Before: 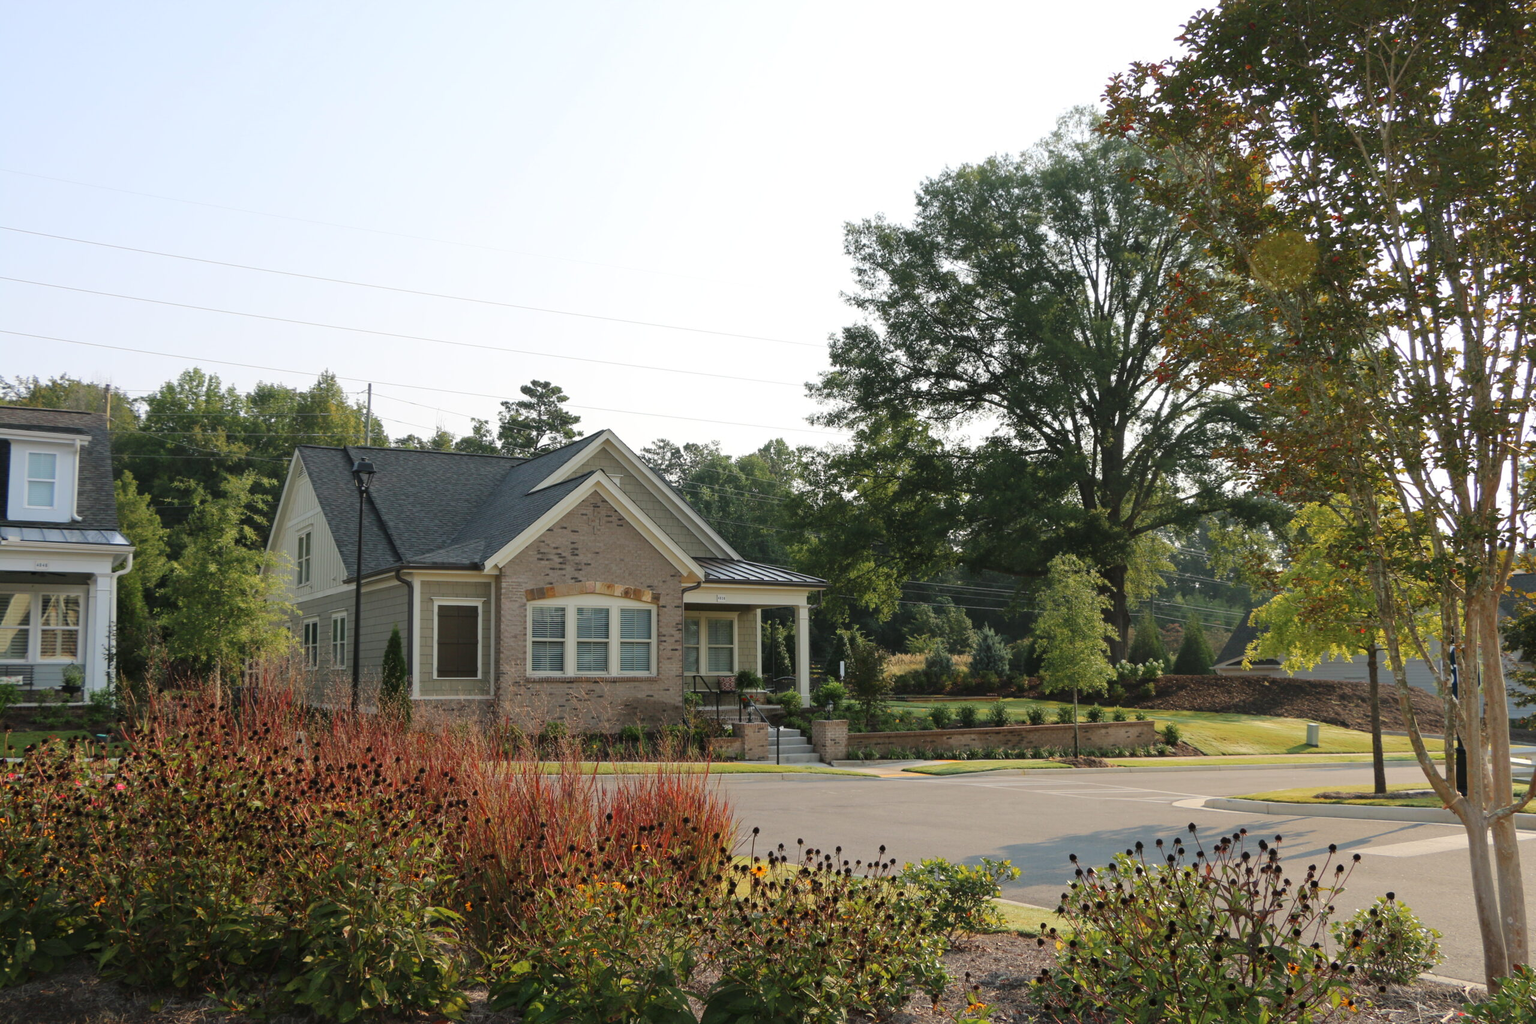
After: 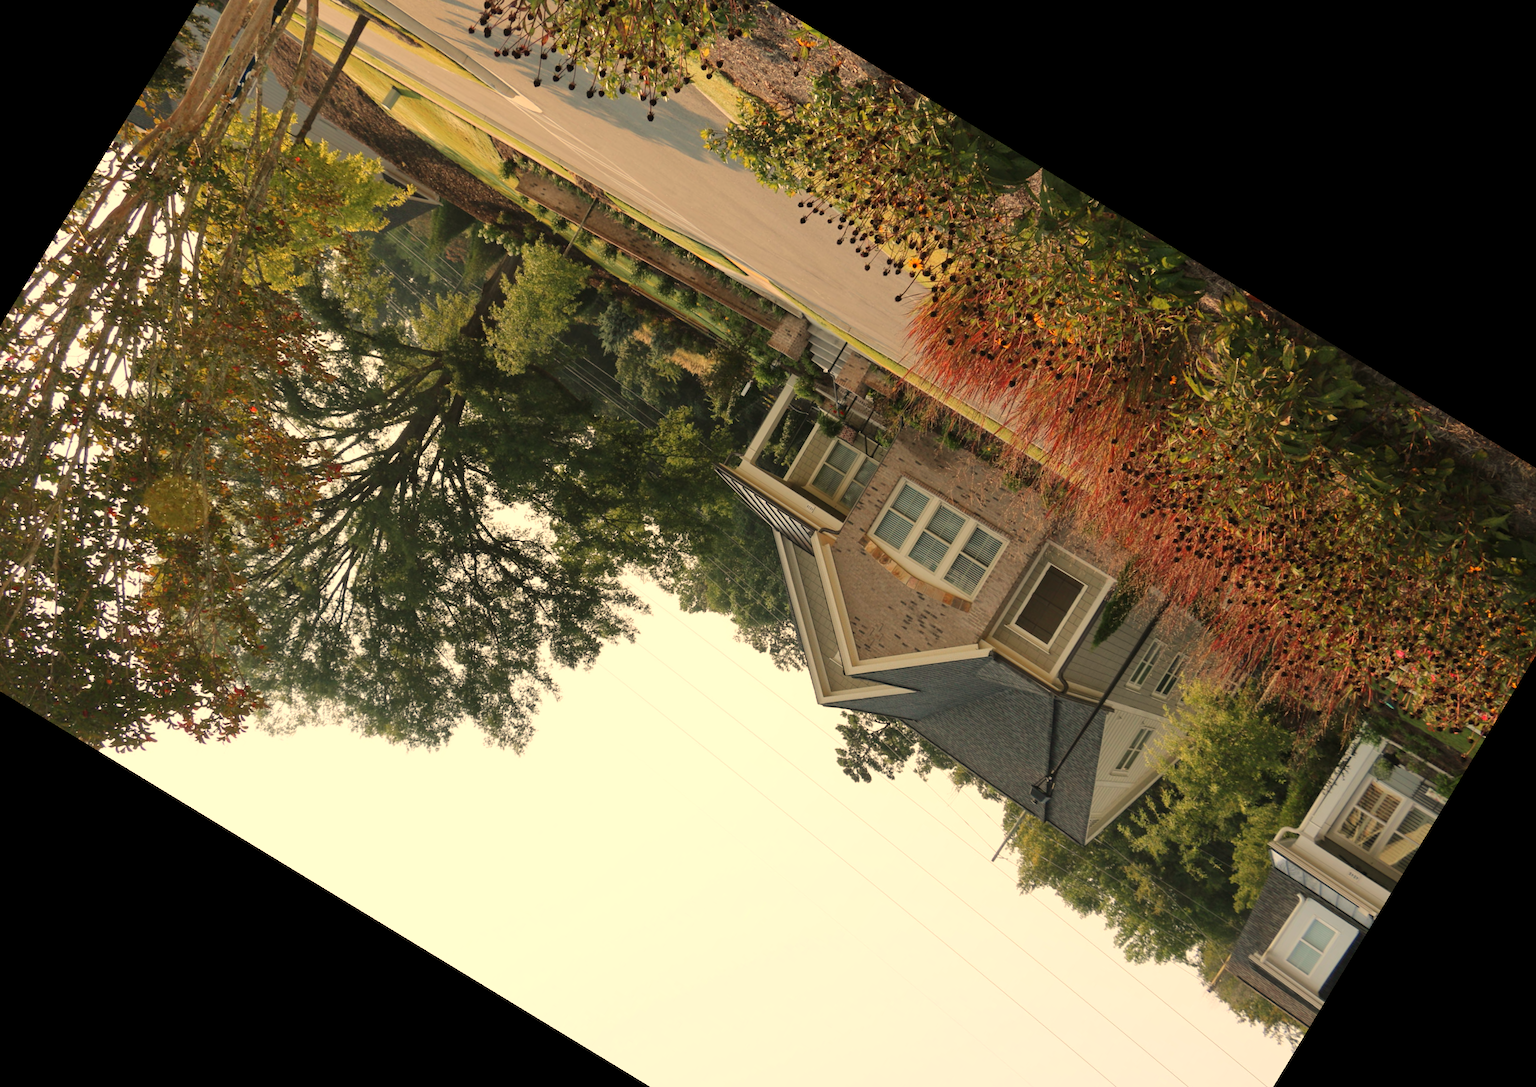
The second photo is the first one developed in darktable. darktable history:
white balance: red 1.138, green 0.996, blue 0.812
crop and rotate: angle 148.68°, left 9.111%, top 15.603%, right 4.588%, bottom 17.041%
